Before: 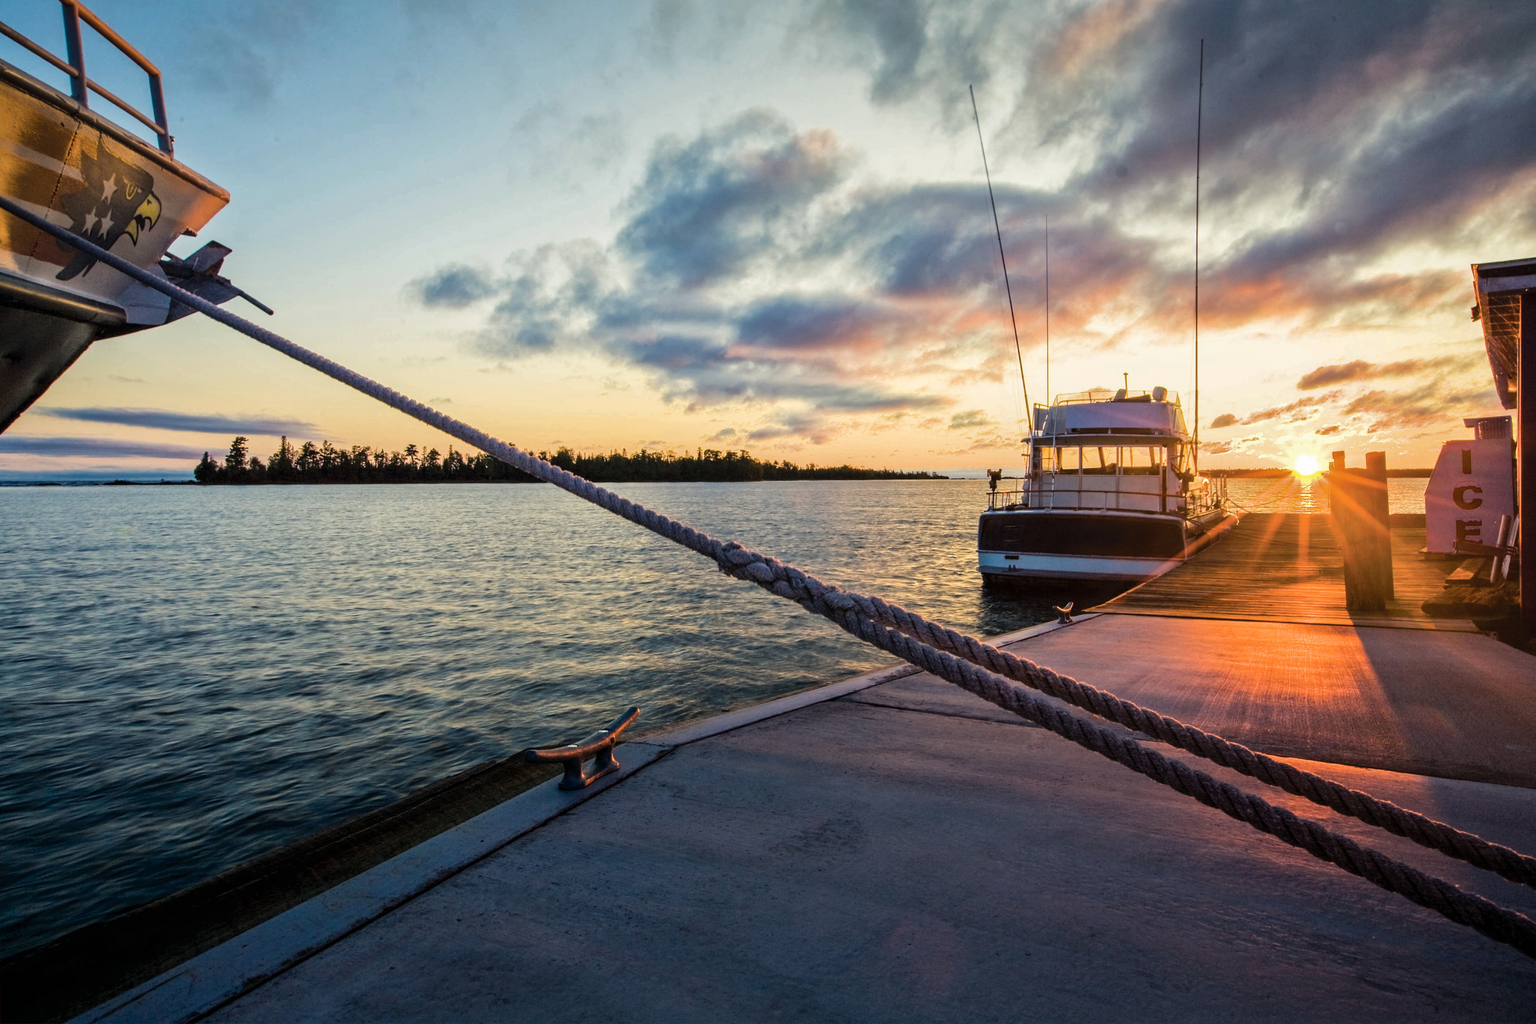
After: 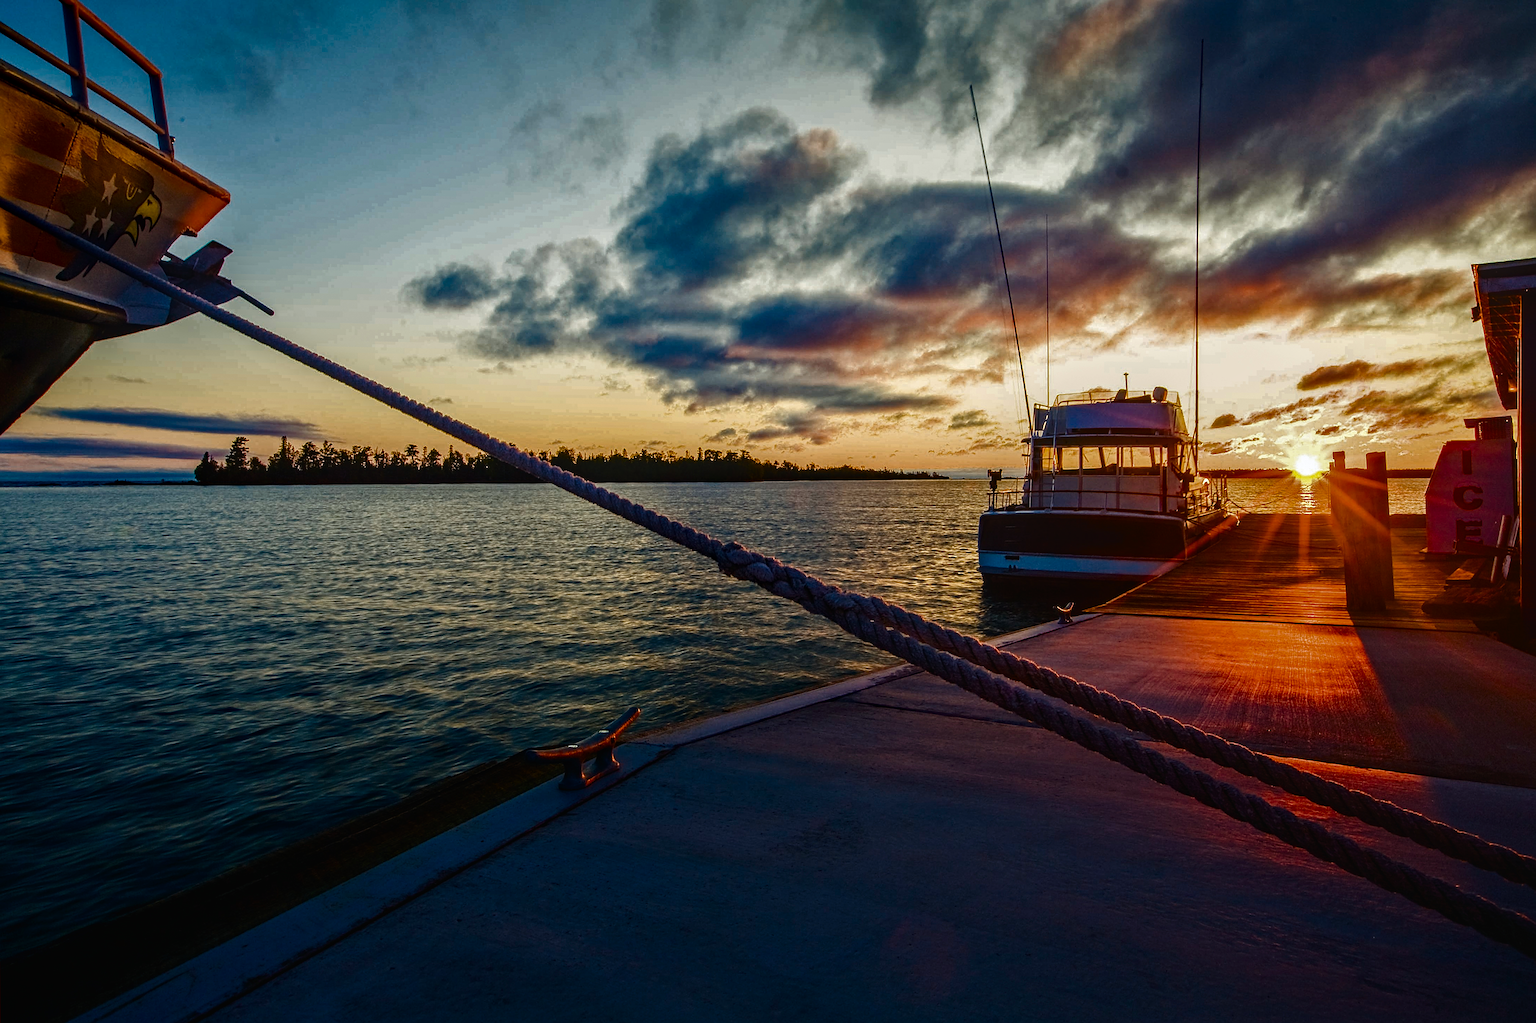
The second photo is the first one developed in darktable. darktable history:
haze removal: on, module defaults
contrast brightness saturation: brightness -0.512
sharpen: radius 1.955
exposure: black level correction -0.022, exposure -0.036 EV, compensate exposure bias true, compensate highlight preservation false
local contrast: on, module defaults
color balance rgb: perceptual saturation grading › global saturation 20%, perceptual saturation grading › highlights -25.53%, perceptual saturation grading › shadows 49.549%, global vibrance 20%
